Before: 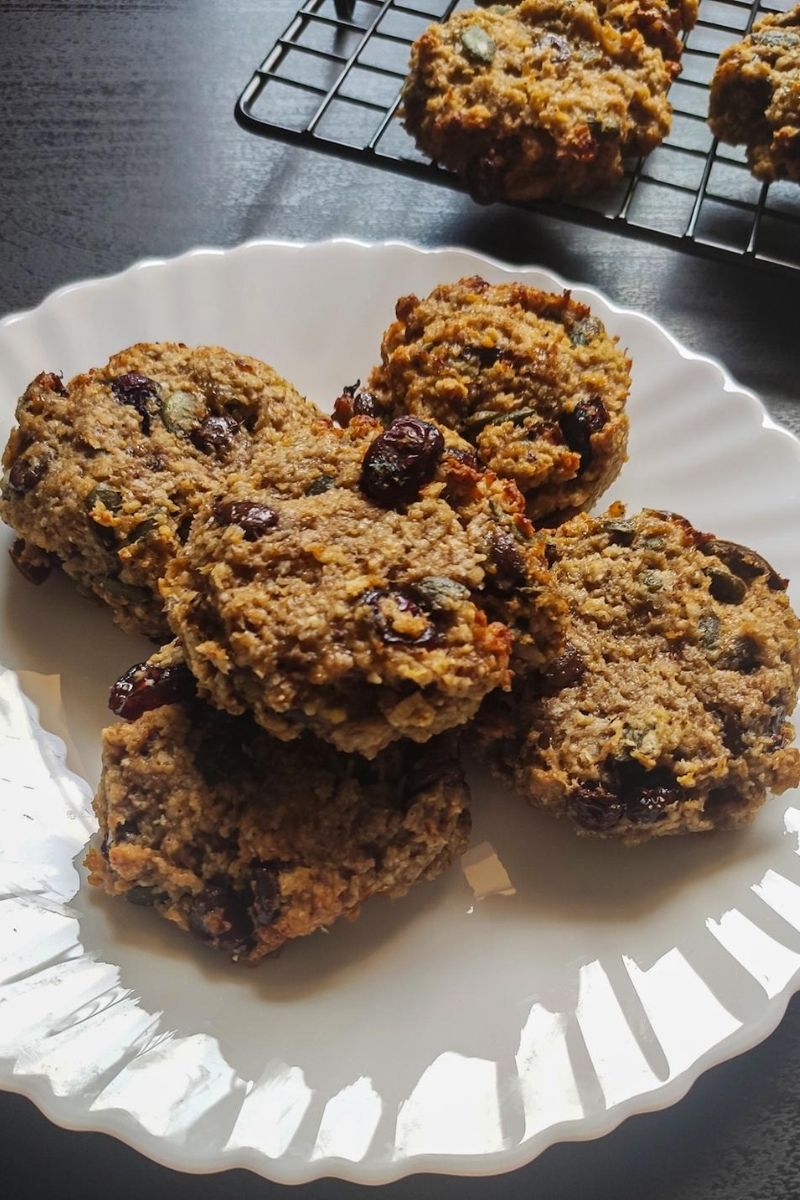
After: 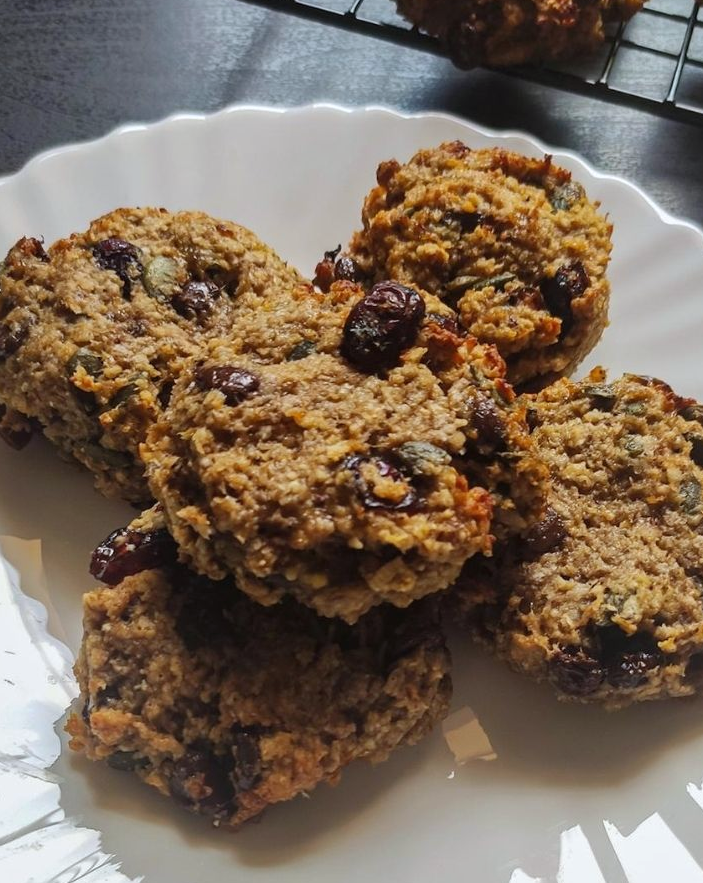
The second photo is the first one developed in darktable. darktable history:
white balance: red 0.982, blue 1.018
crop and rotate: left 2.425%, top 11.305%, right 9.6%, bottom 15.08%
shadows and highlights: radius 125.46, shadows 21.19, highlights -21.19, low approximation 0.01
